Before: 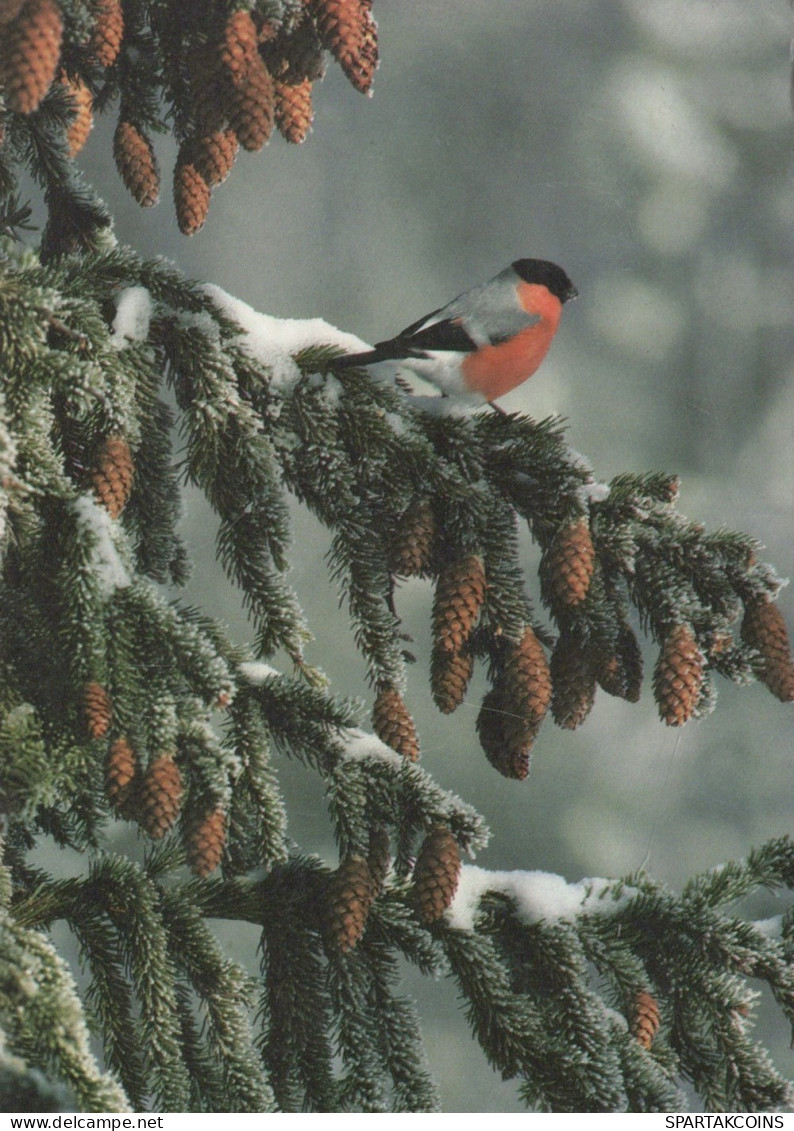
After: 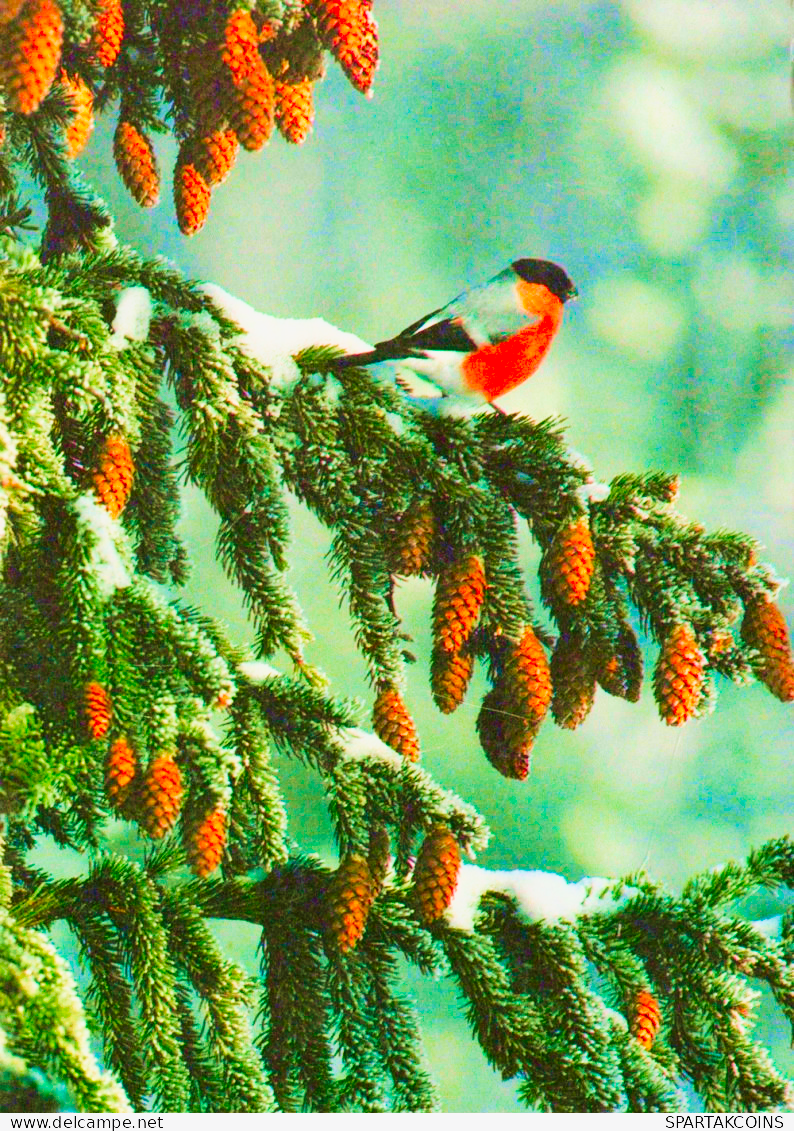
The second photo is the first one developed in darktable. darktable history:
velvia: strength 73.44%
color correction: highlights b* -0.018, saturation 2.95
base curve: curves: ch0 [(0, 0) (0.007, 0.004) (0.027, 0.03) (0.046, 0.07) (0.207, 0.54) (0.442, 0.872) (0.673, 0.972) (1, 1)], preserve colors none
tone curve: curves: ch0 [(0, 0.013) (0.036, 0.035) (0.274, 0.288) (0.504, 0.536) (0.844, 0.84) (1, 0.97)]; ch1 [(0, 0) (0.389, 0.403) (0.462, 0.48) (0.499, 0.5) (0.522, 0.534) (0.567, 0.588) (0.626, 0.645) (0.749, 0.781) (1, 1)]; ch2 [(0, 0) (0.457, 0.486) (0.5, 0.501) (0.533, 0.539) (0.599, 0.6) (0.704, 0.732) (1, 1)]
